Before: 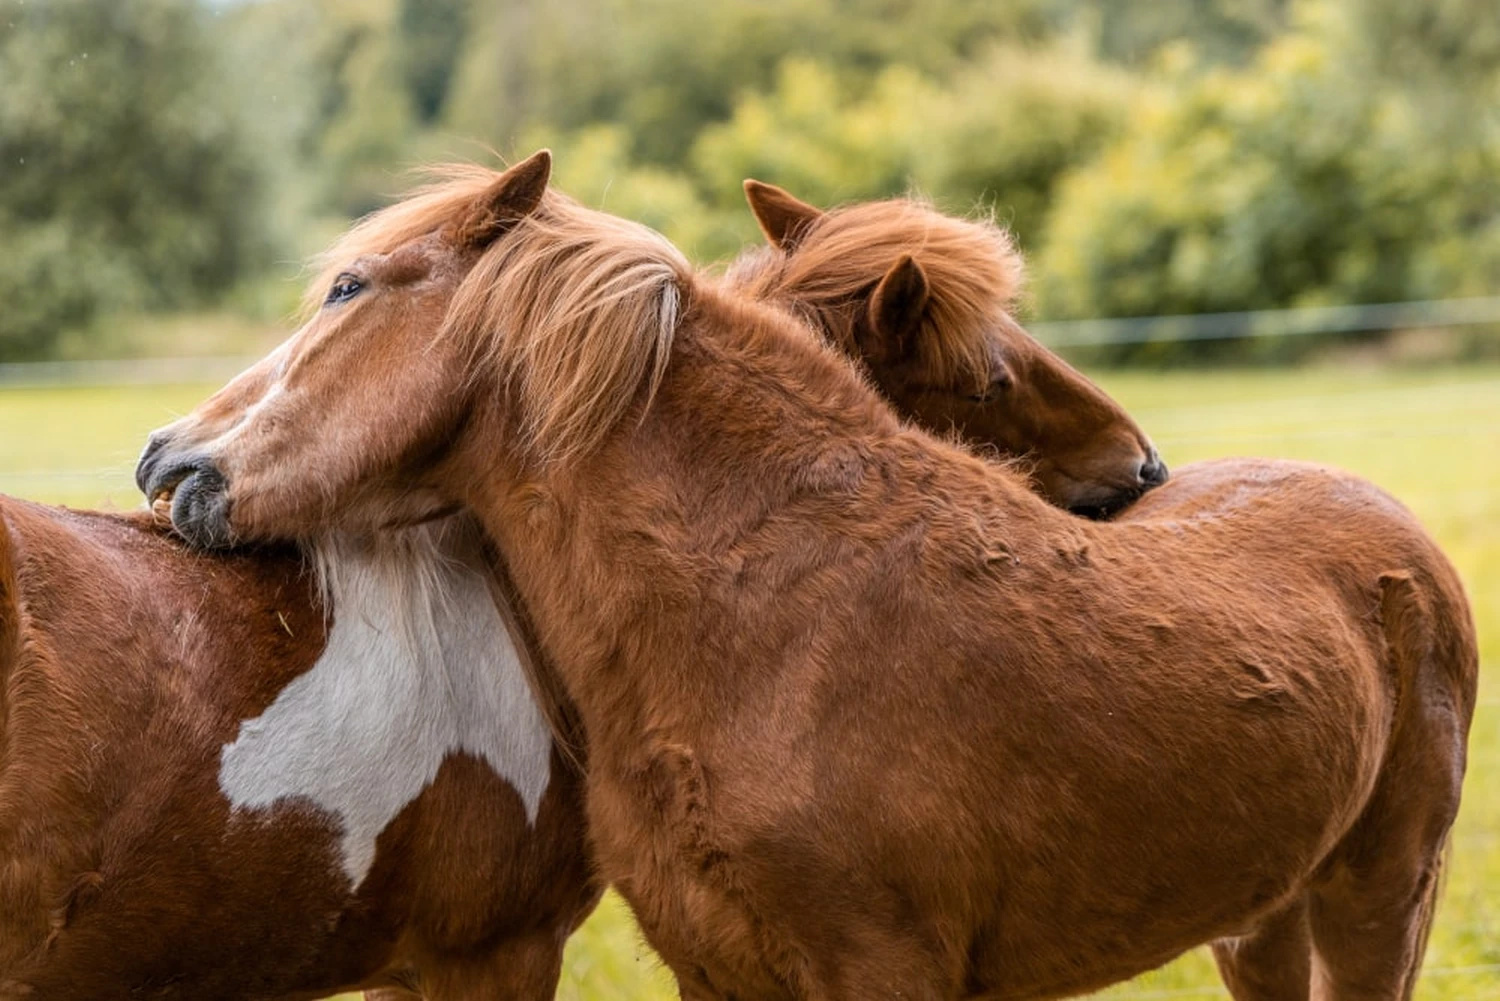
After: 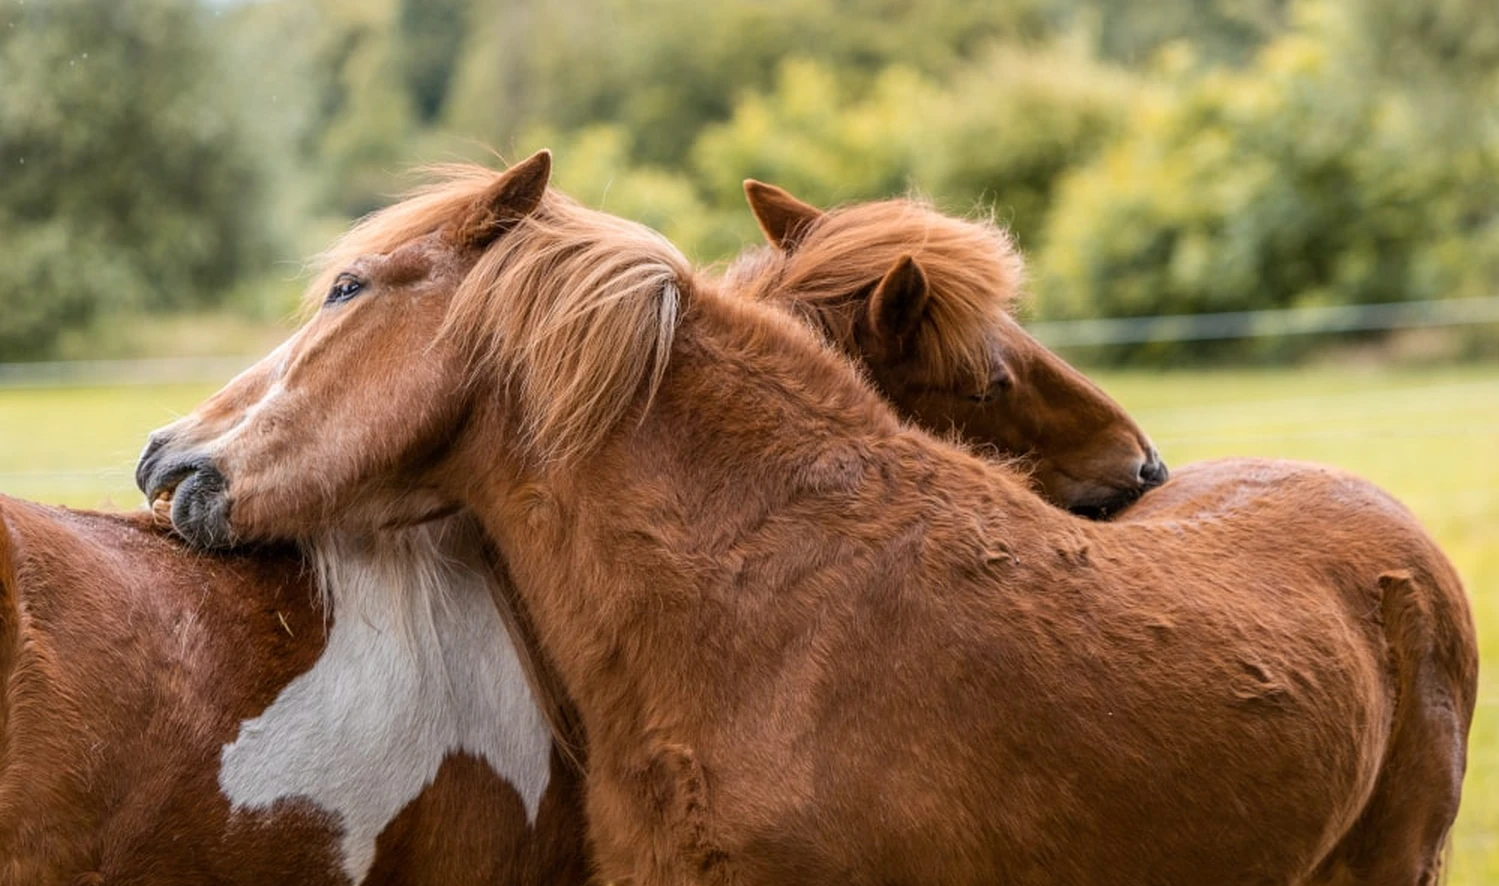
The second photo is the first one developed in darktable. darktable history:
crop and rotate: top 0%, bottom 11.446%
